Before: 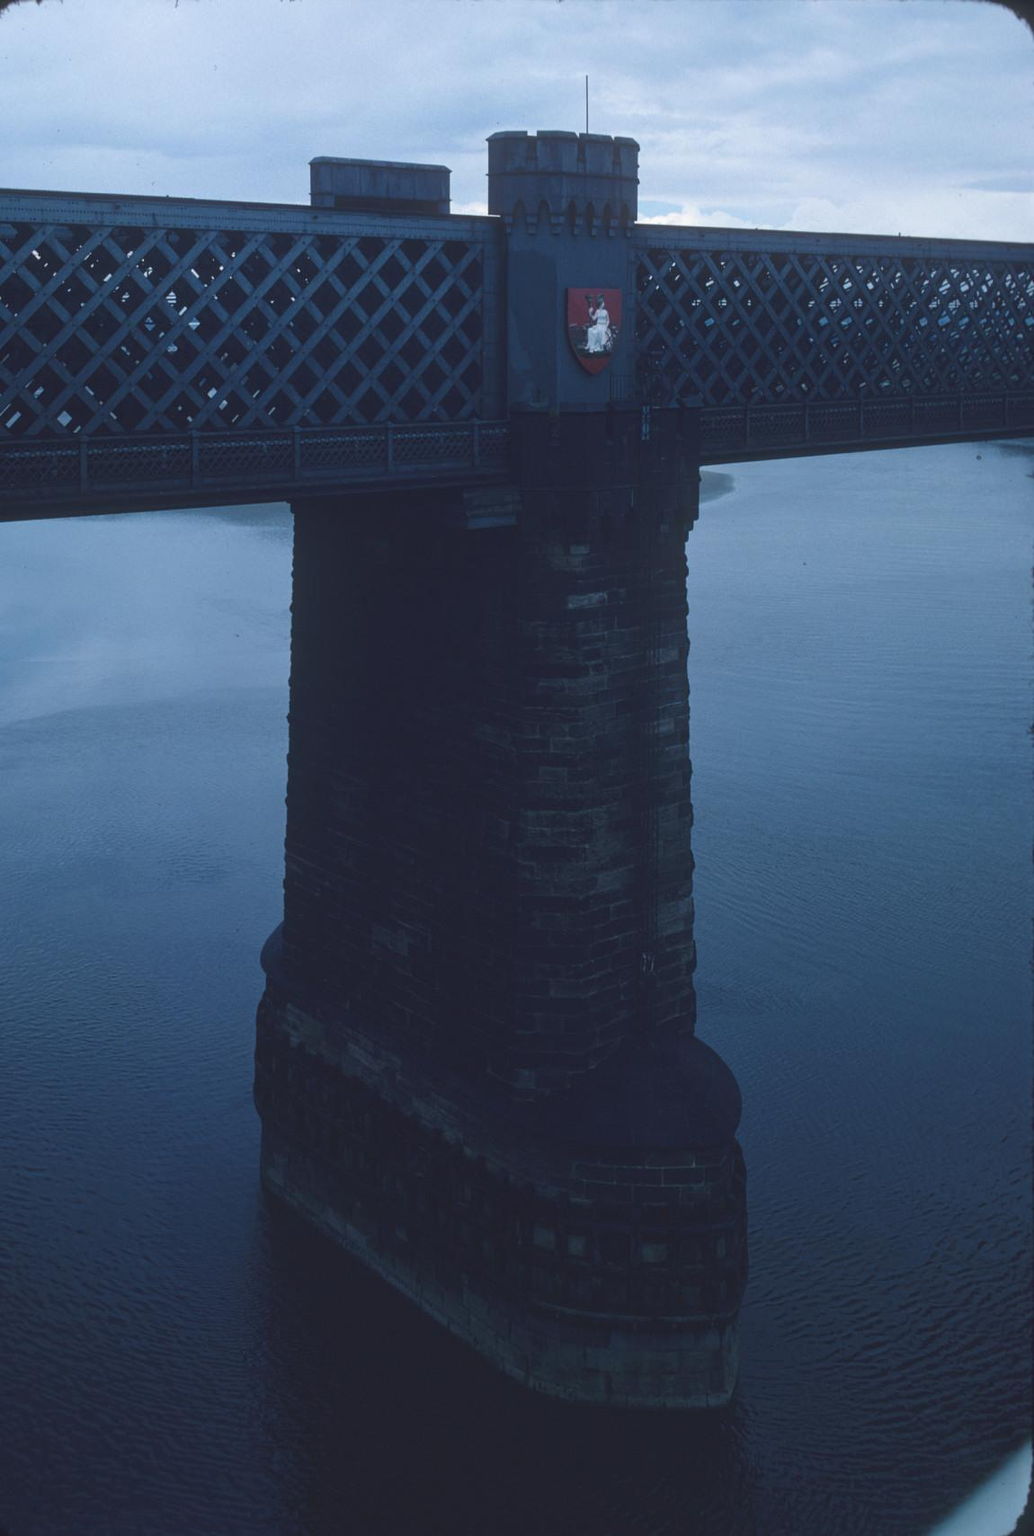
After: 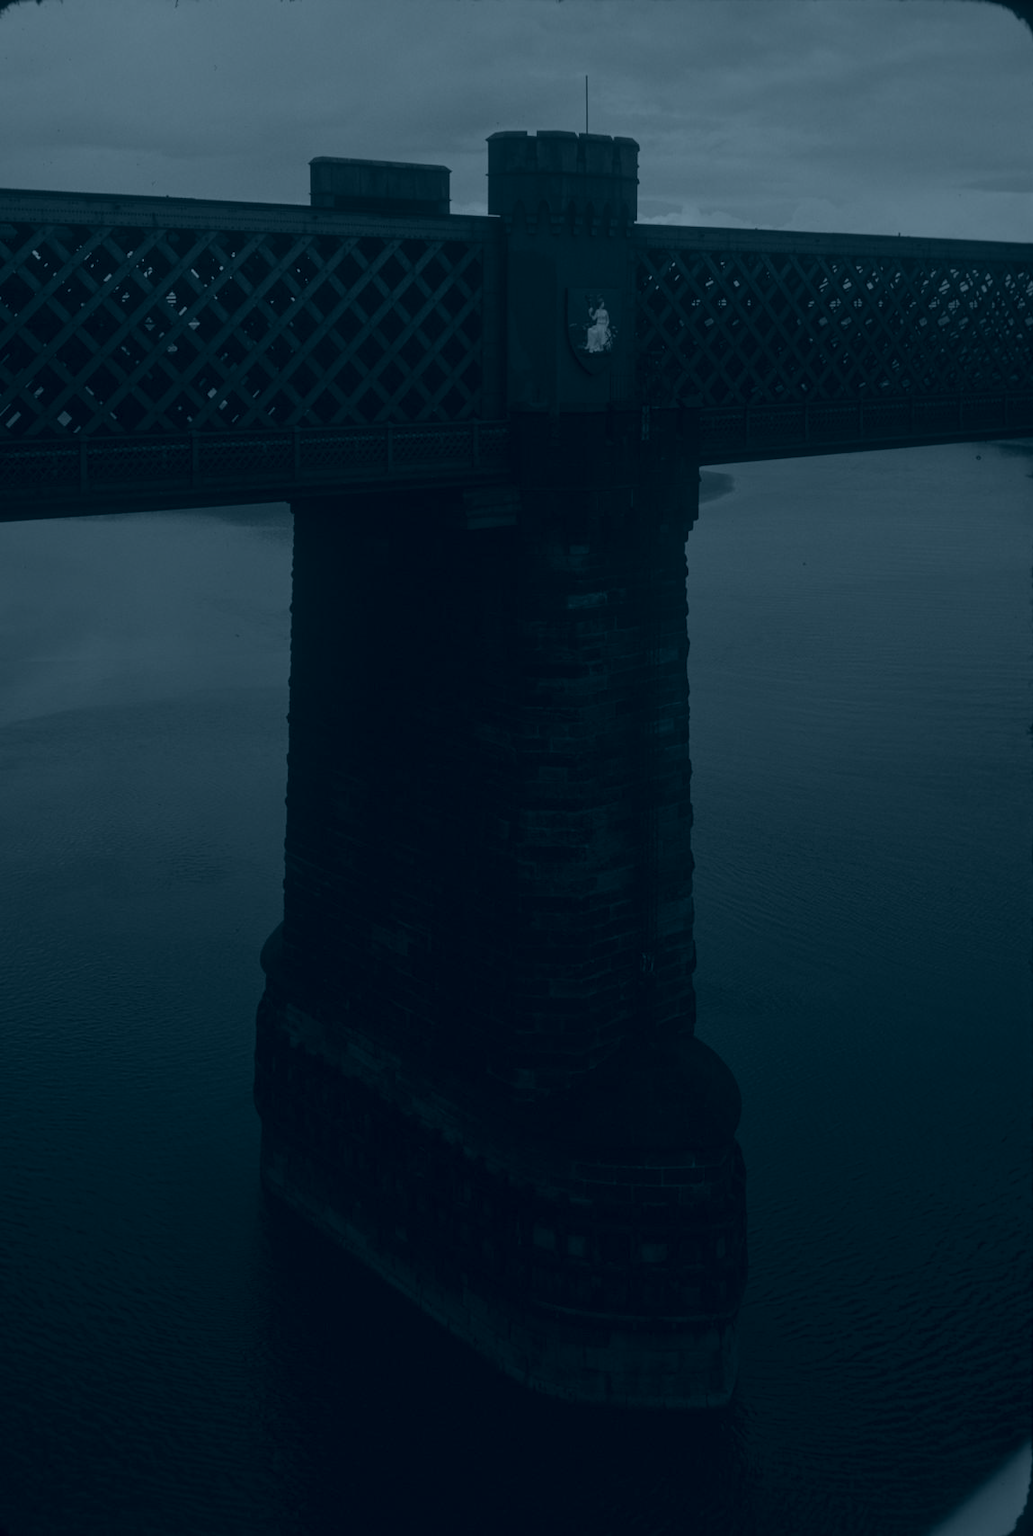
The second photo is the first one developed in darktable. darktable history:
colorize: hue 194.4°, saturation 29%, source mix 61.75%, lightness 3.98%, version 1
color correction: highlights a* -4.98, highlights b* -3.76, shadows a* 3.83, shadows b* 4.08
